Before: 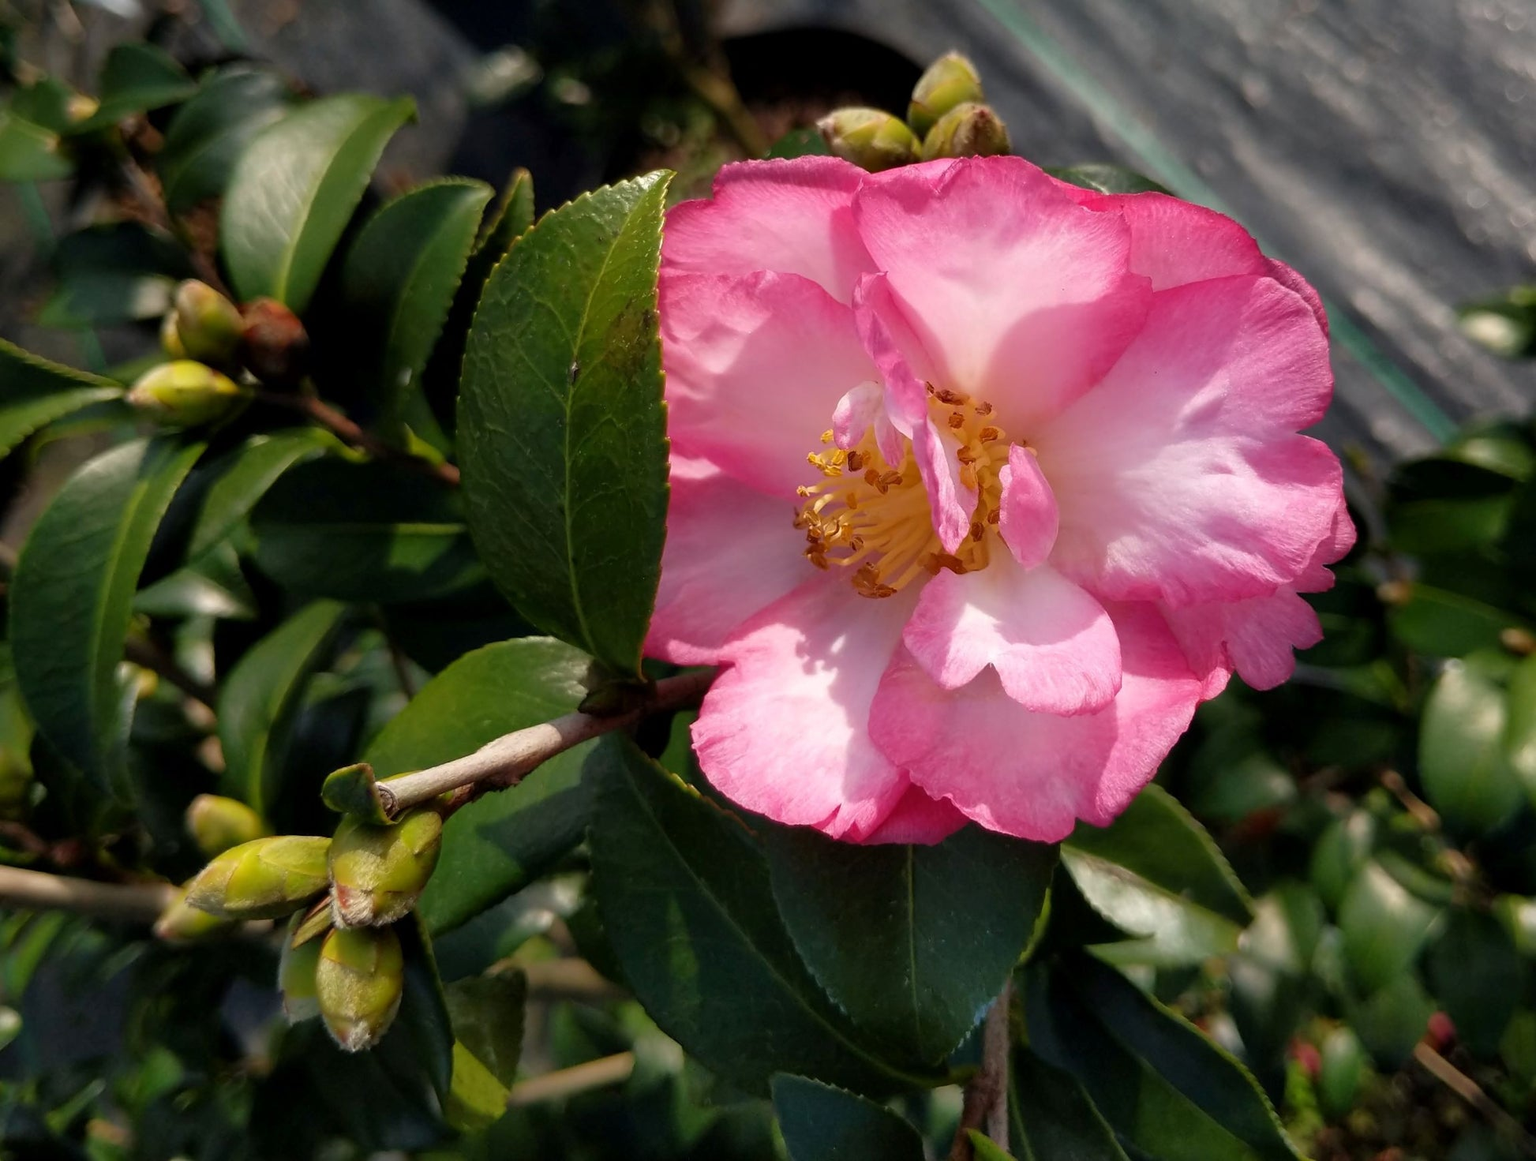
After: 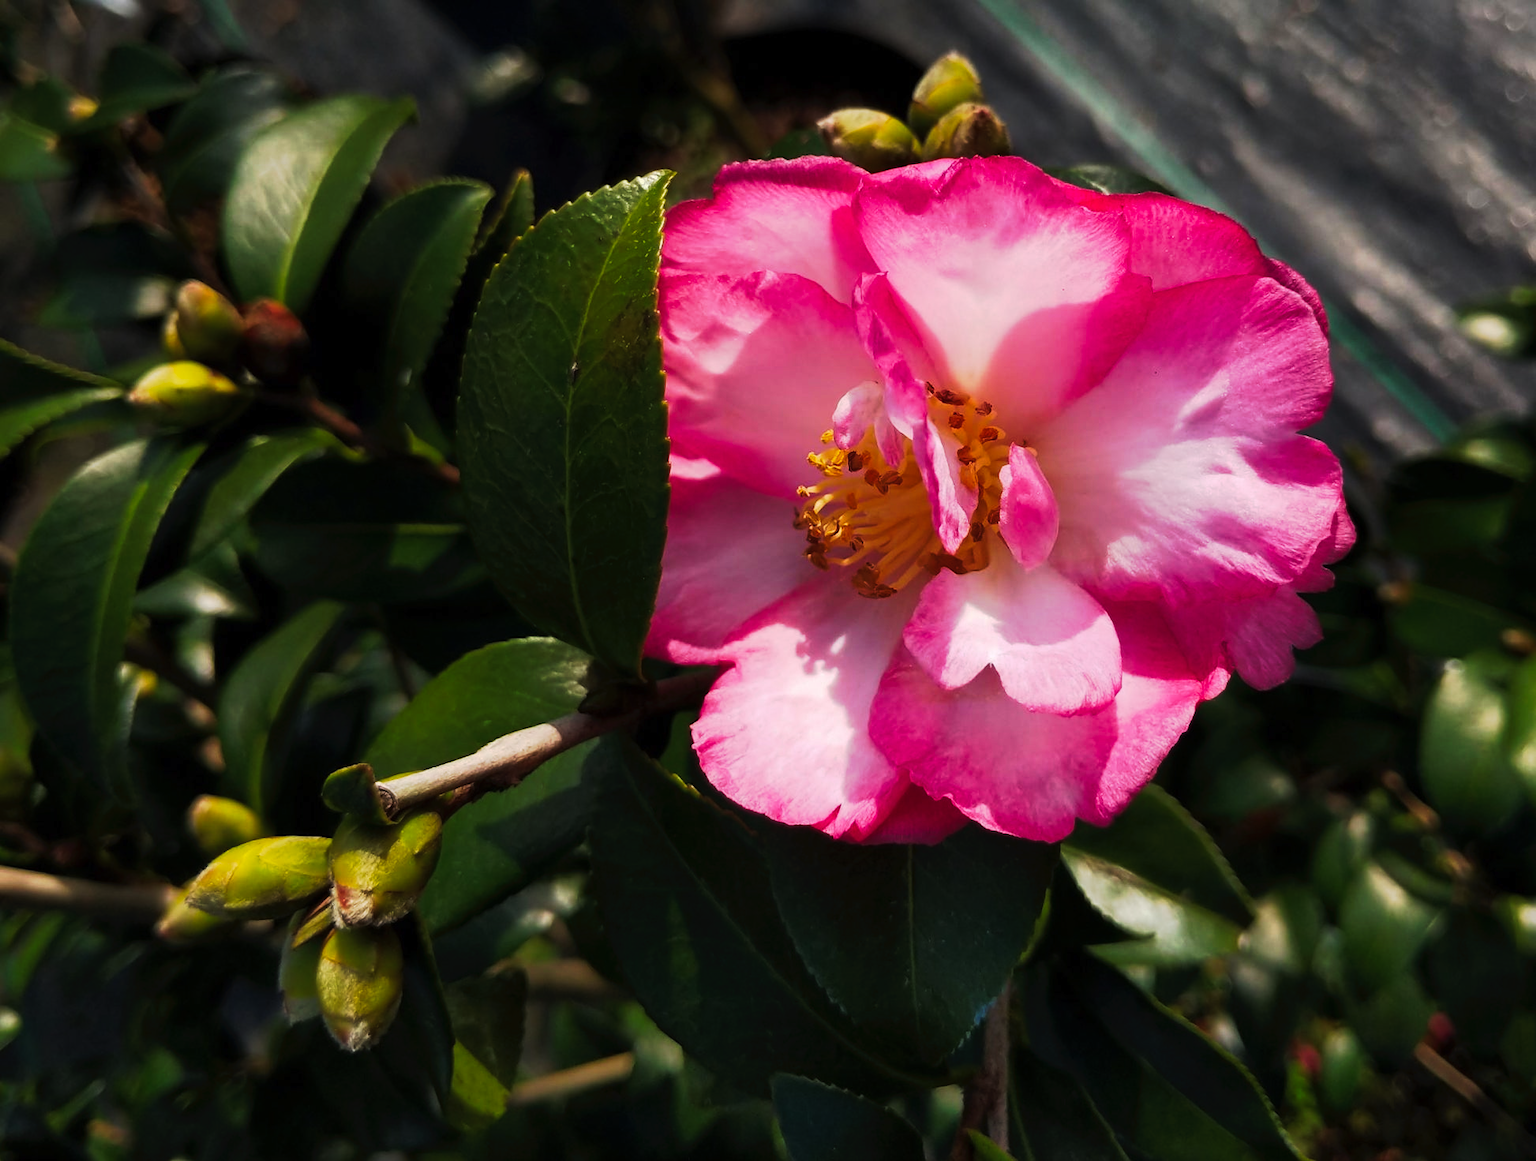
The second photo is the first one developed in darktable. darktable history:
tone curve: curves: ch0 [(0, 0) (0.003, 0.006) (0.011, 0.011) (0.025, 0.02) (0.044, 0.032) (0.069, 0.035) (0.1, 0.046) (0.136, 0.063) (0.177, 0.089) (0.224, 0.12) (0.277, 0.16) (0.335, 0.206) (0.399, 0.268) (0.468, 0.359) (0.543, 0.466) (0.623, 0.582) (0.709, 0.722) (0.801, 0.808) (0.898, 0.886) (1, 1)], preserve colors none
